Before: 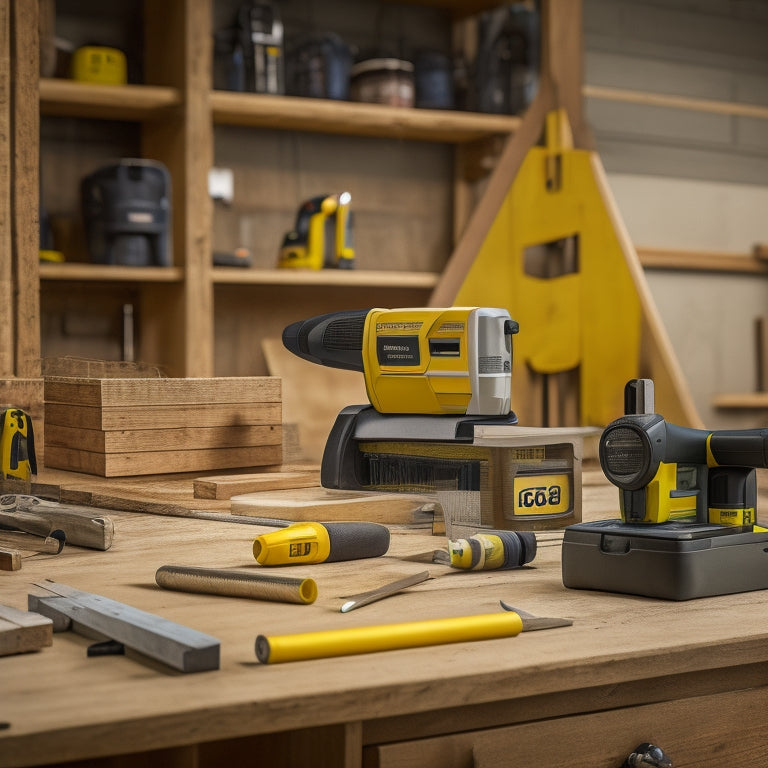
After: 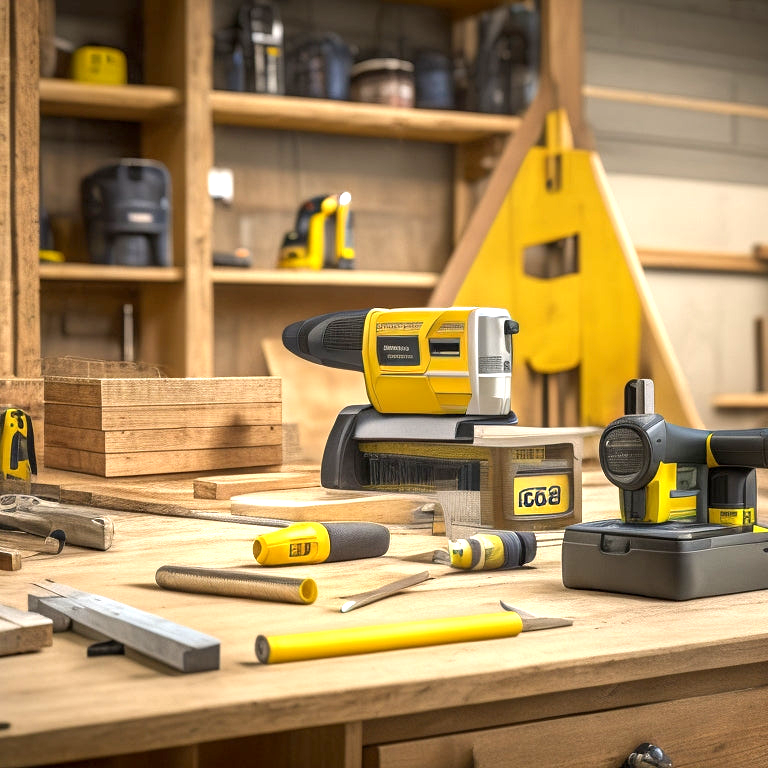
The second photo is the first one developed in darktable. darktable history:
exposure: black level correction 0.001, exposure 1.117 EV, compensate highlight preservation false
tone equalizer: edges refinement/feathering 500, mask exposure compensation -1.57 EV, preserve details no
